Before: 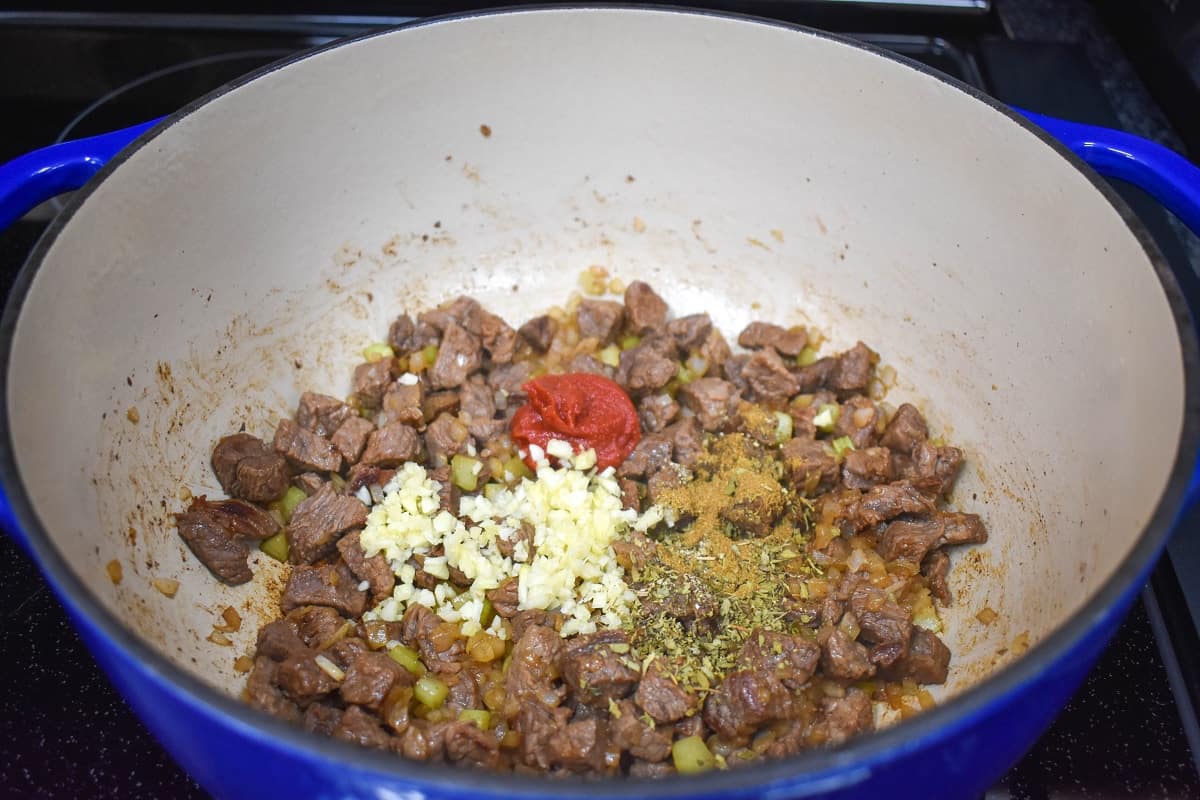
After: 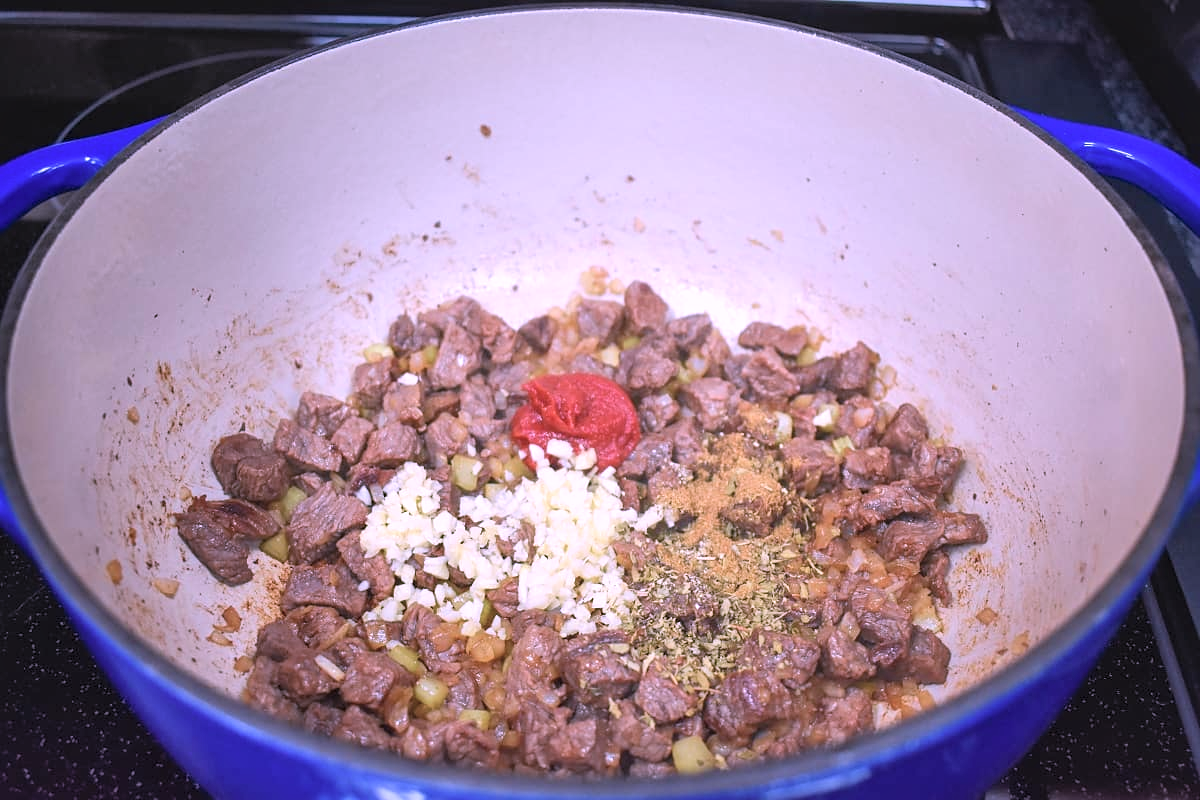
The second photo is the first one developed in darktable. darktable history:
local contrast: mode bilateral grid, contrast 20, coarseness 50, detail 120%, midtone range 0.2
sharpen: amount 0.212
contrast brightness saturation: brightness 0.151
color correction: highlights a* 15.13, highlights b* -24.66
